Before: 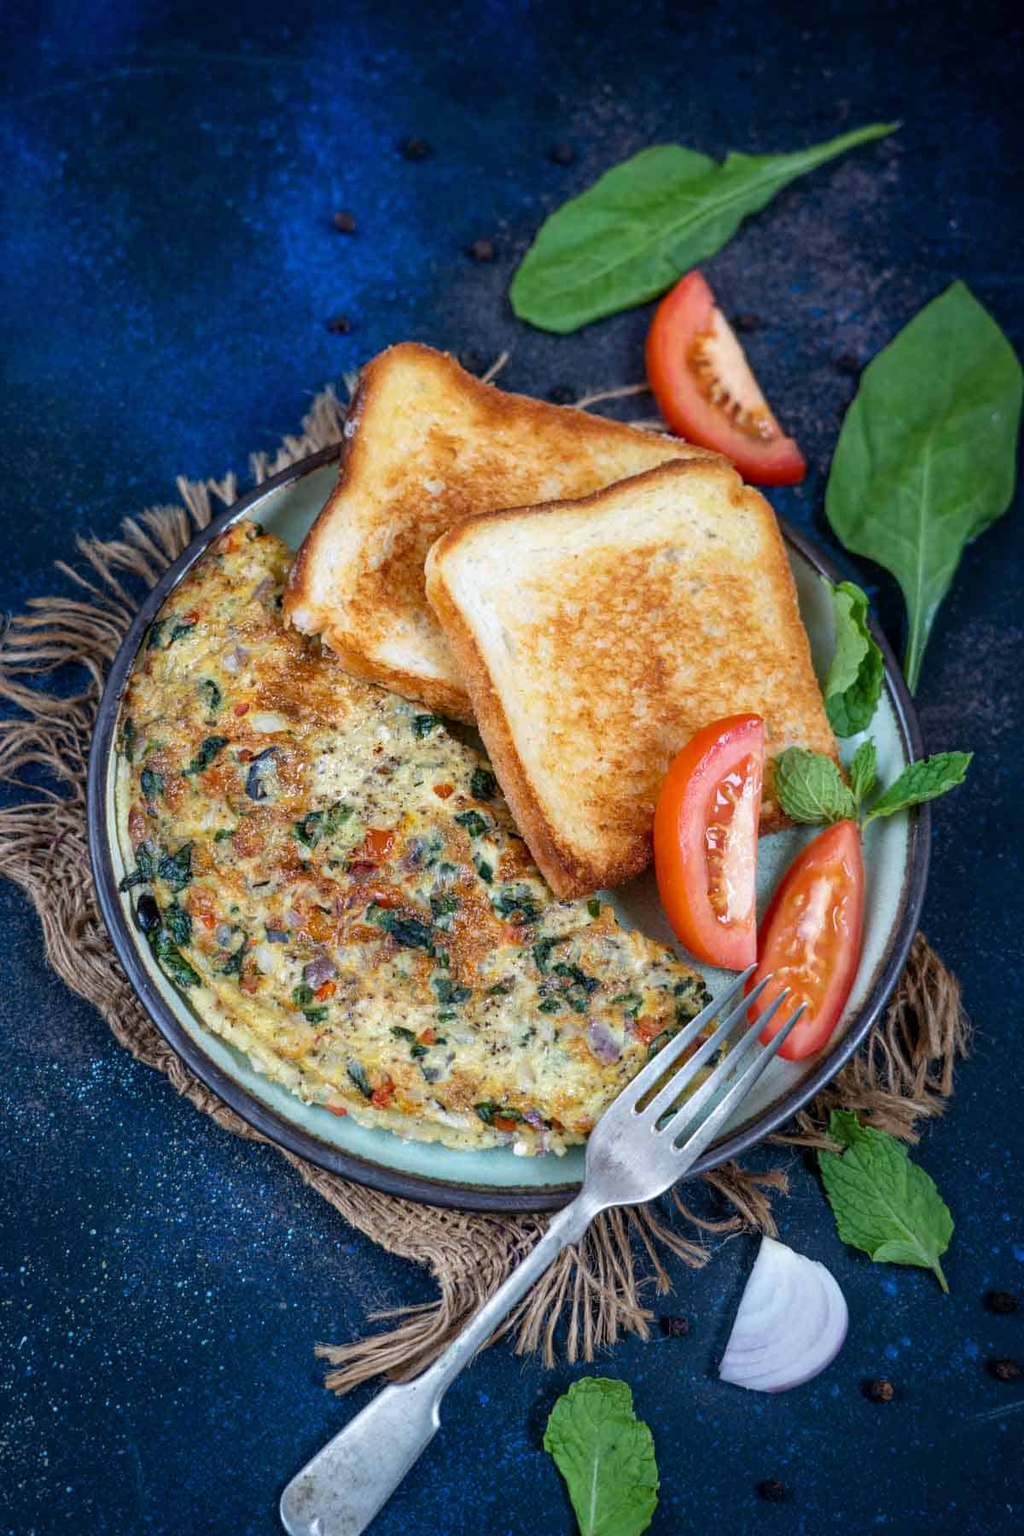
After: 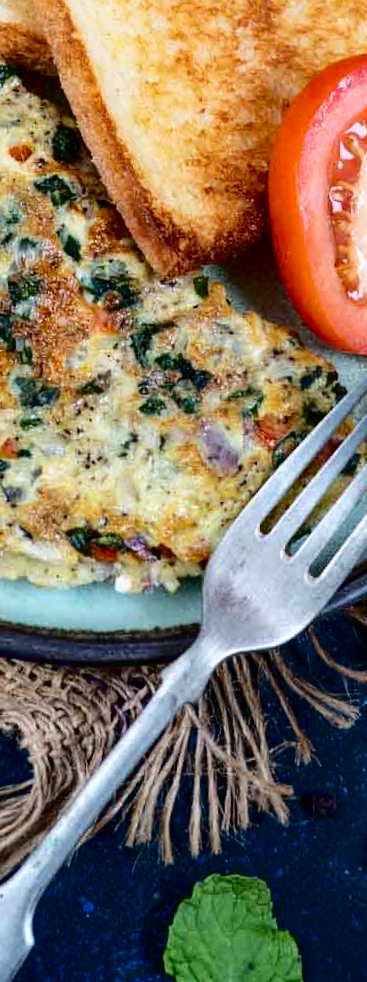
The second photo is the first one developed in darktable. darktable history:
rotate and perspective: rotation -1.68°, lens shift (vertical) -0.146, crop left 0.049, crop right 0.912, crop top 0.032, crop bottom 0.96
contrast brightness saturation: contrast 0.15, brightness -0.01, saturation 0.1
fill light: exposure -2 EV, width 8.6
crop: left 40.878%, top 39.176%, right 25.993%, bottom 3.081%
